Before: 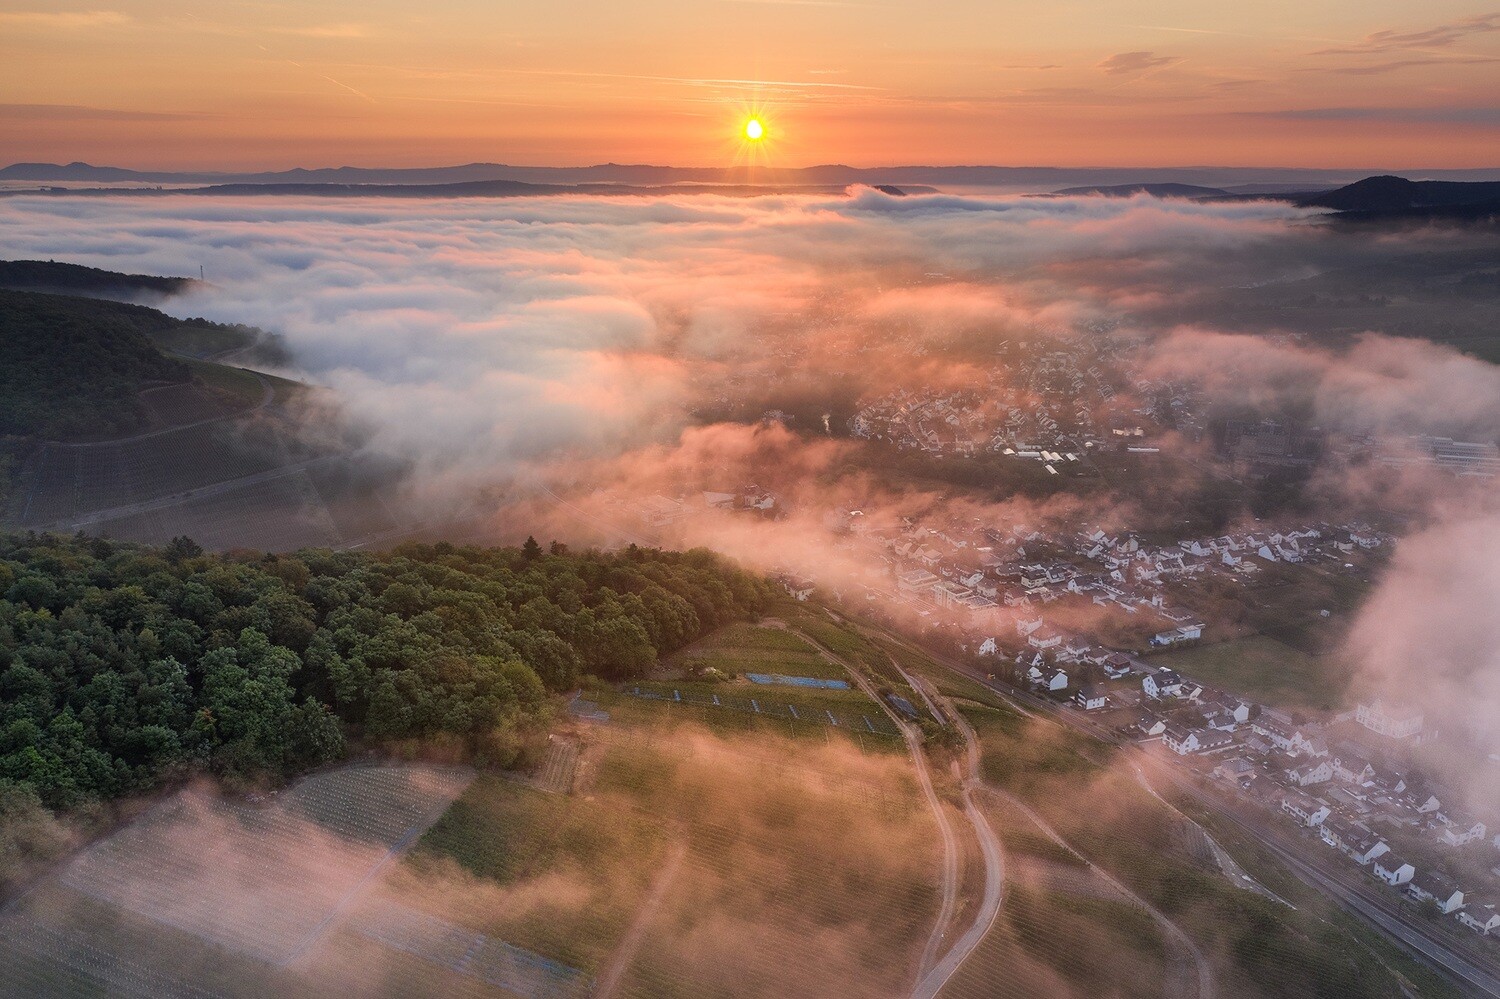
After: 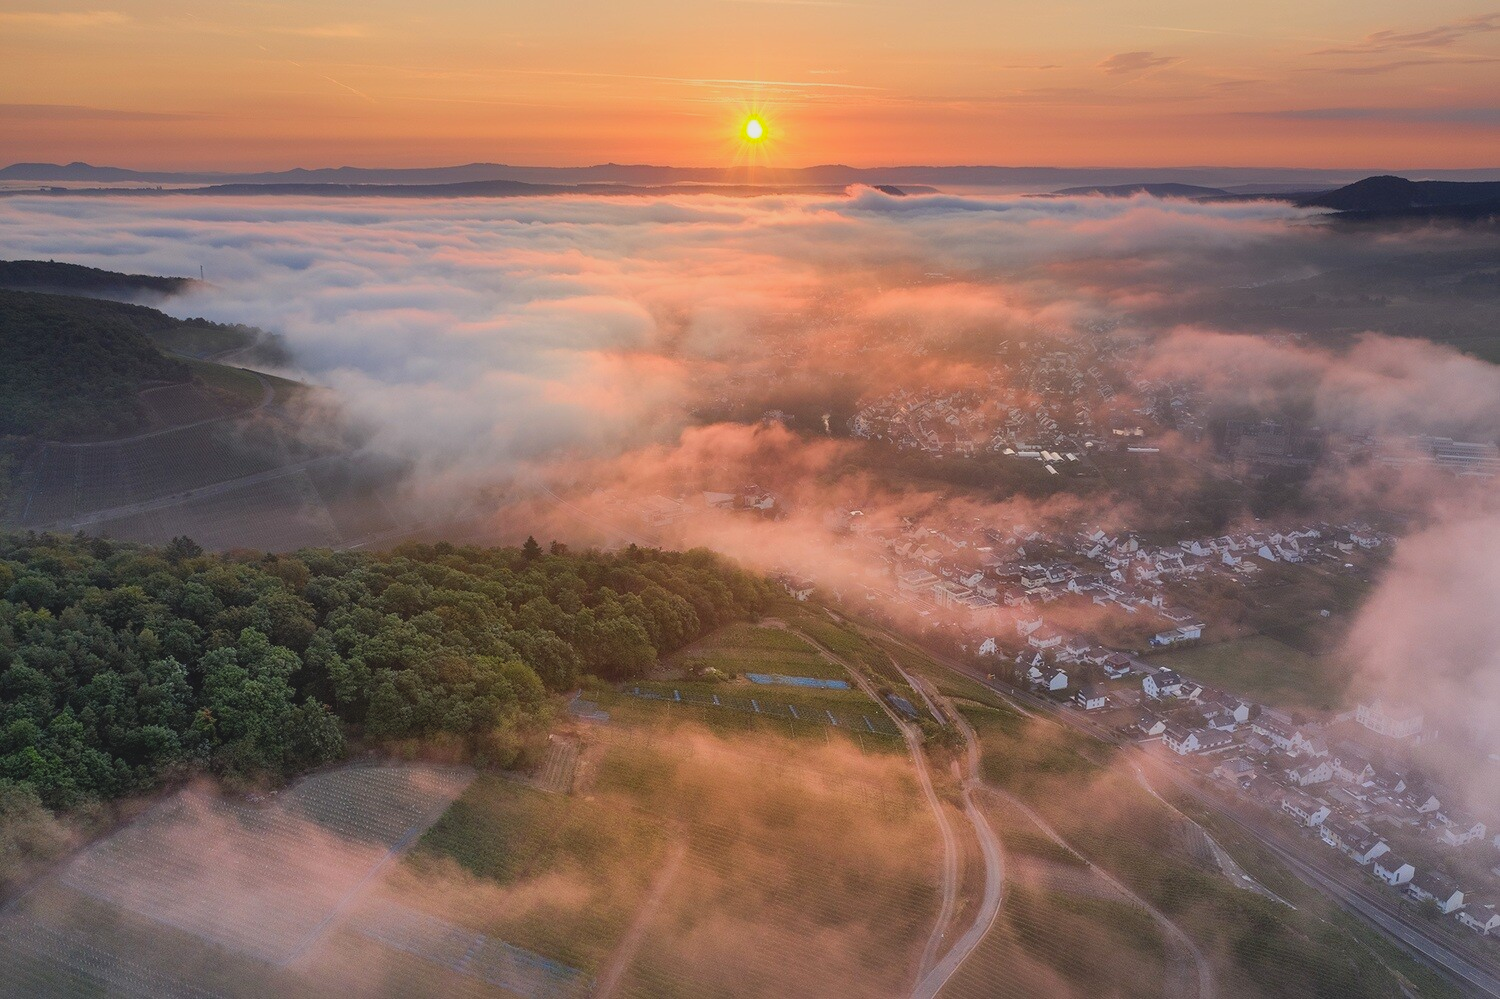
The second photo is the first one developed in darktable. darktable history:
exposure: exposure -0.14 EV, compensate highlight preservation false
contrast brightness saturation: contrast -0.1, brightness 0.041, saturation 0.078
